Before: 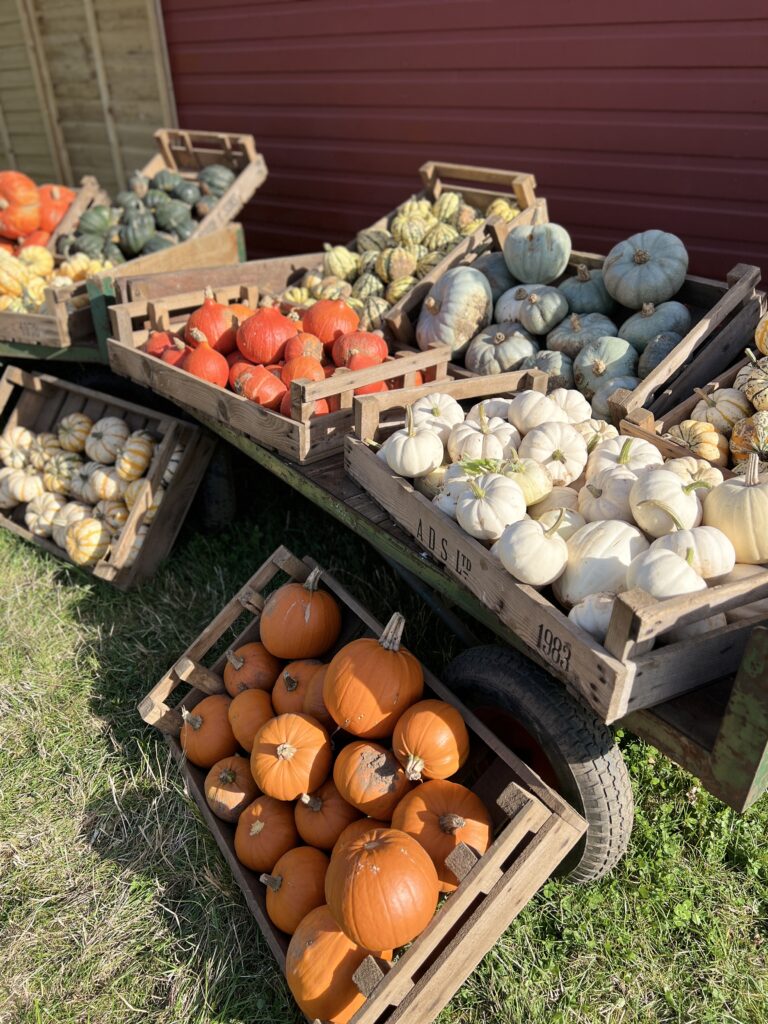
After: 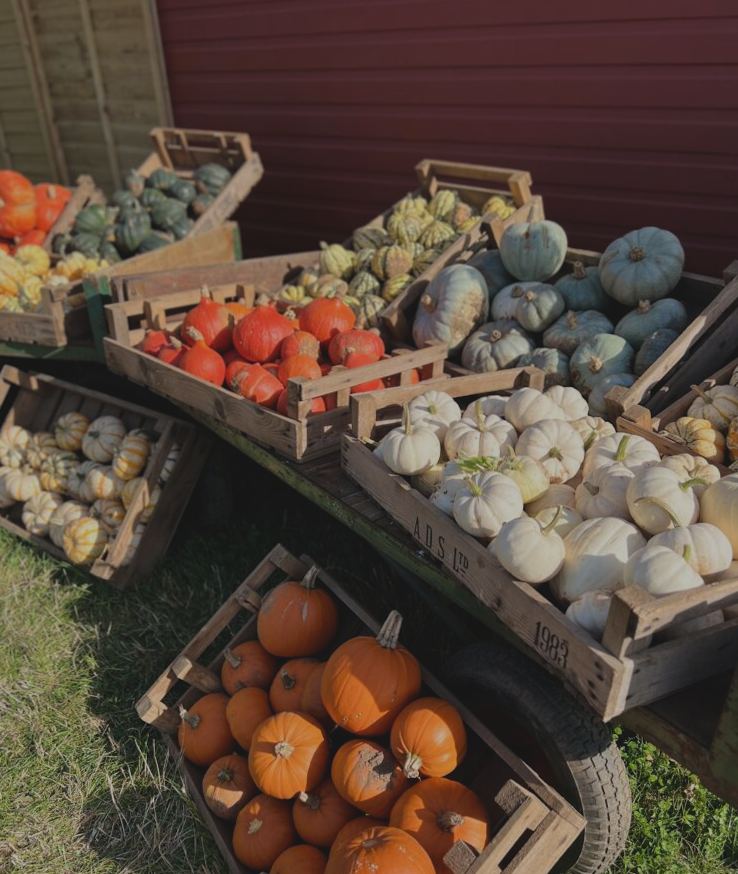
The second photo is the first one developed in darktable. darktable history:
crop and rotate: angle 0.2°, left 0.275%, right 3.127%, bottom 14.18%
exposure: black level correction -0.016, exposure -1.018 EV, compensate highlight preservation false
